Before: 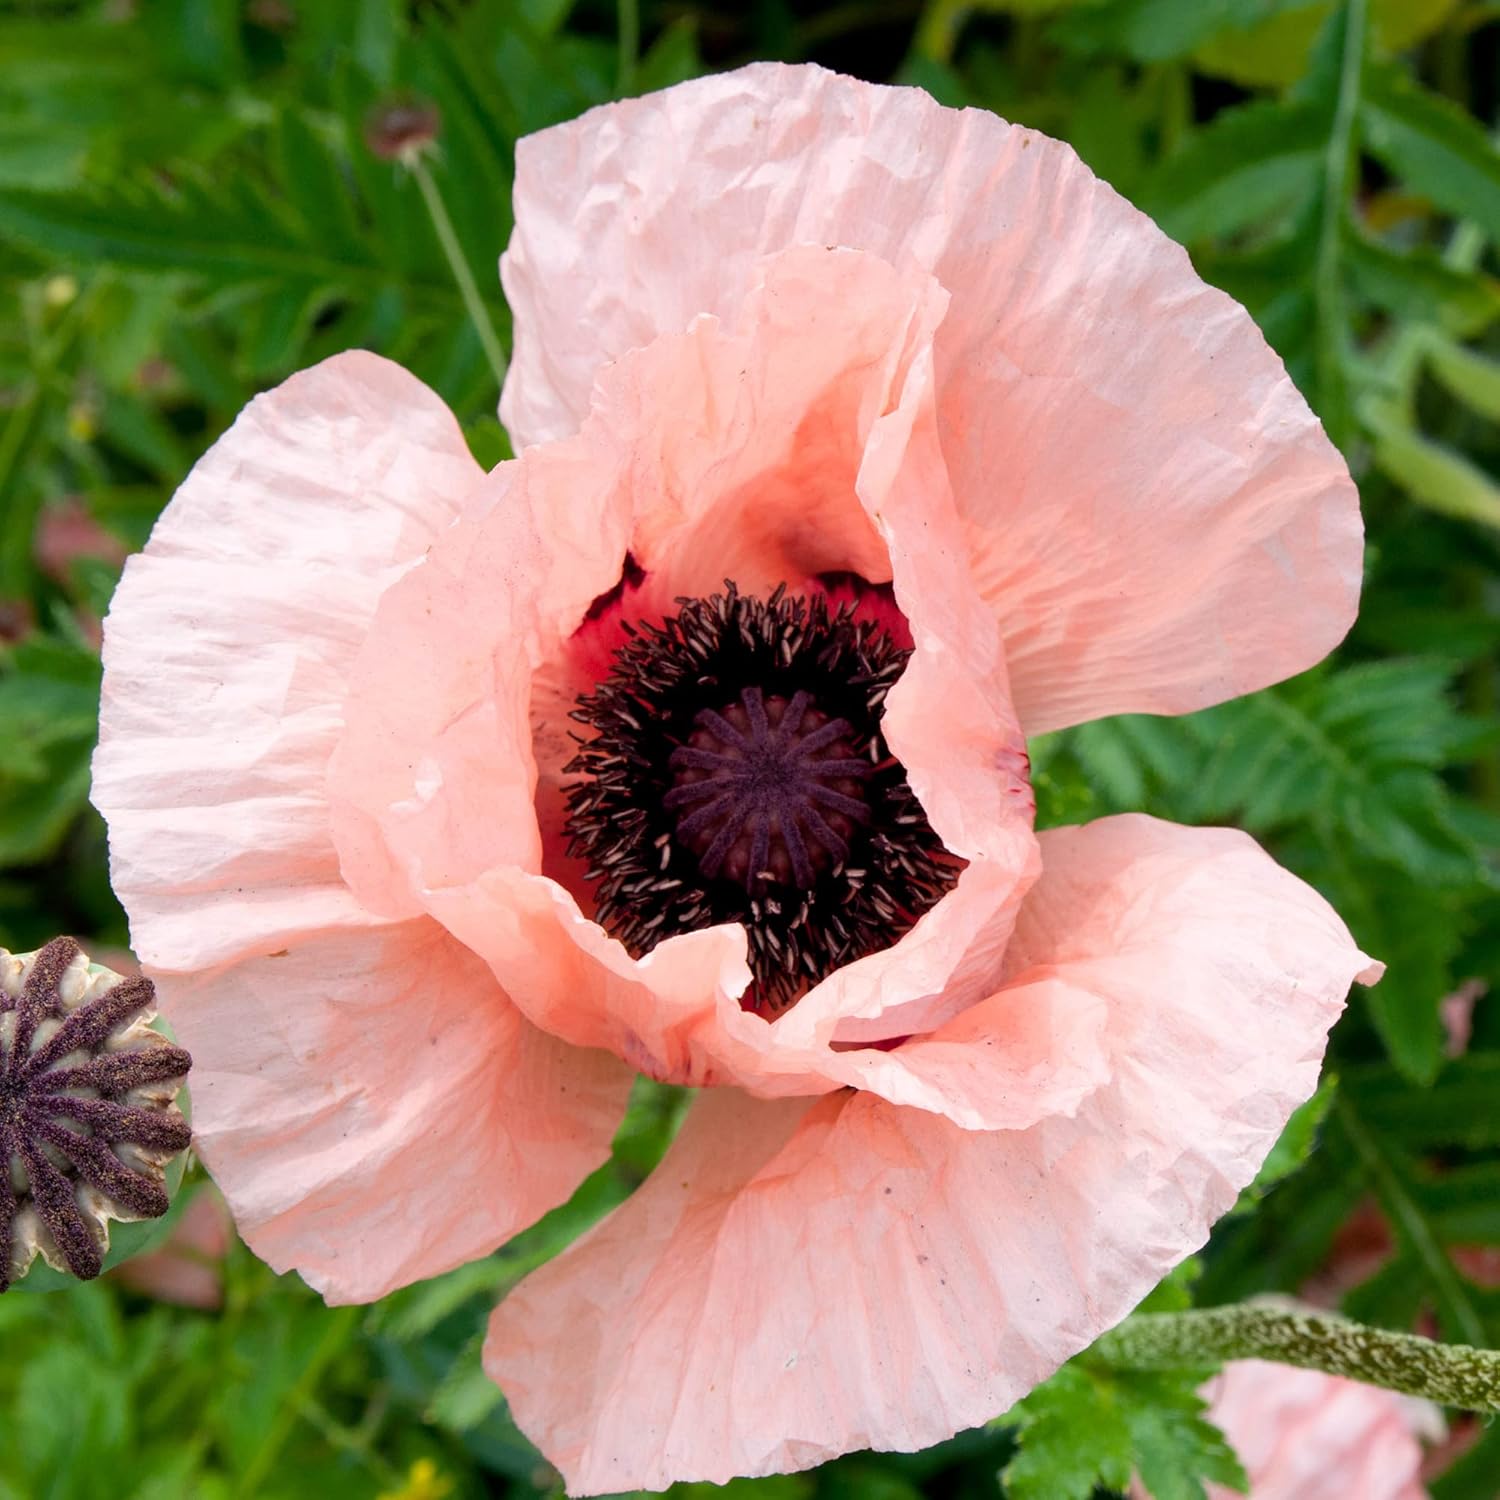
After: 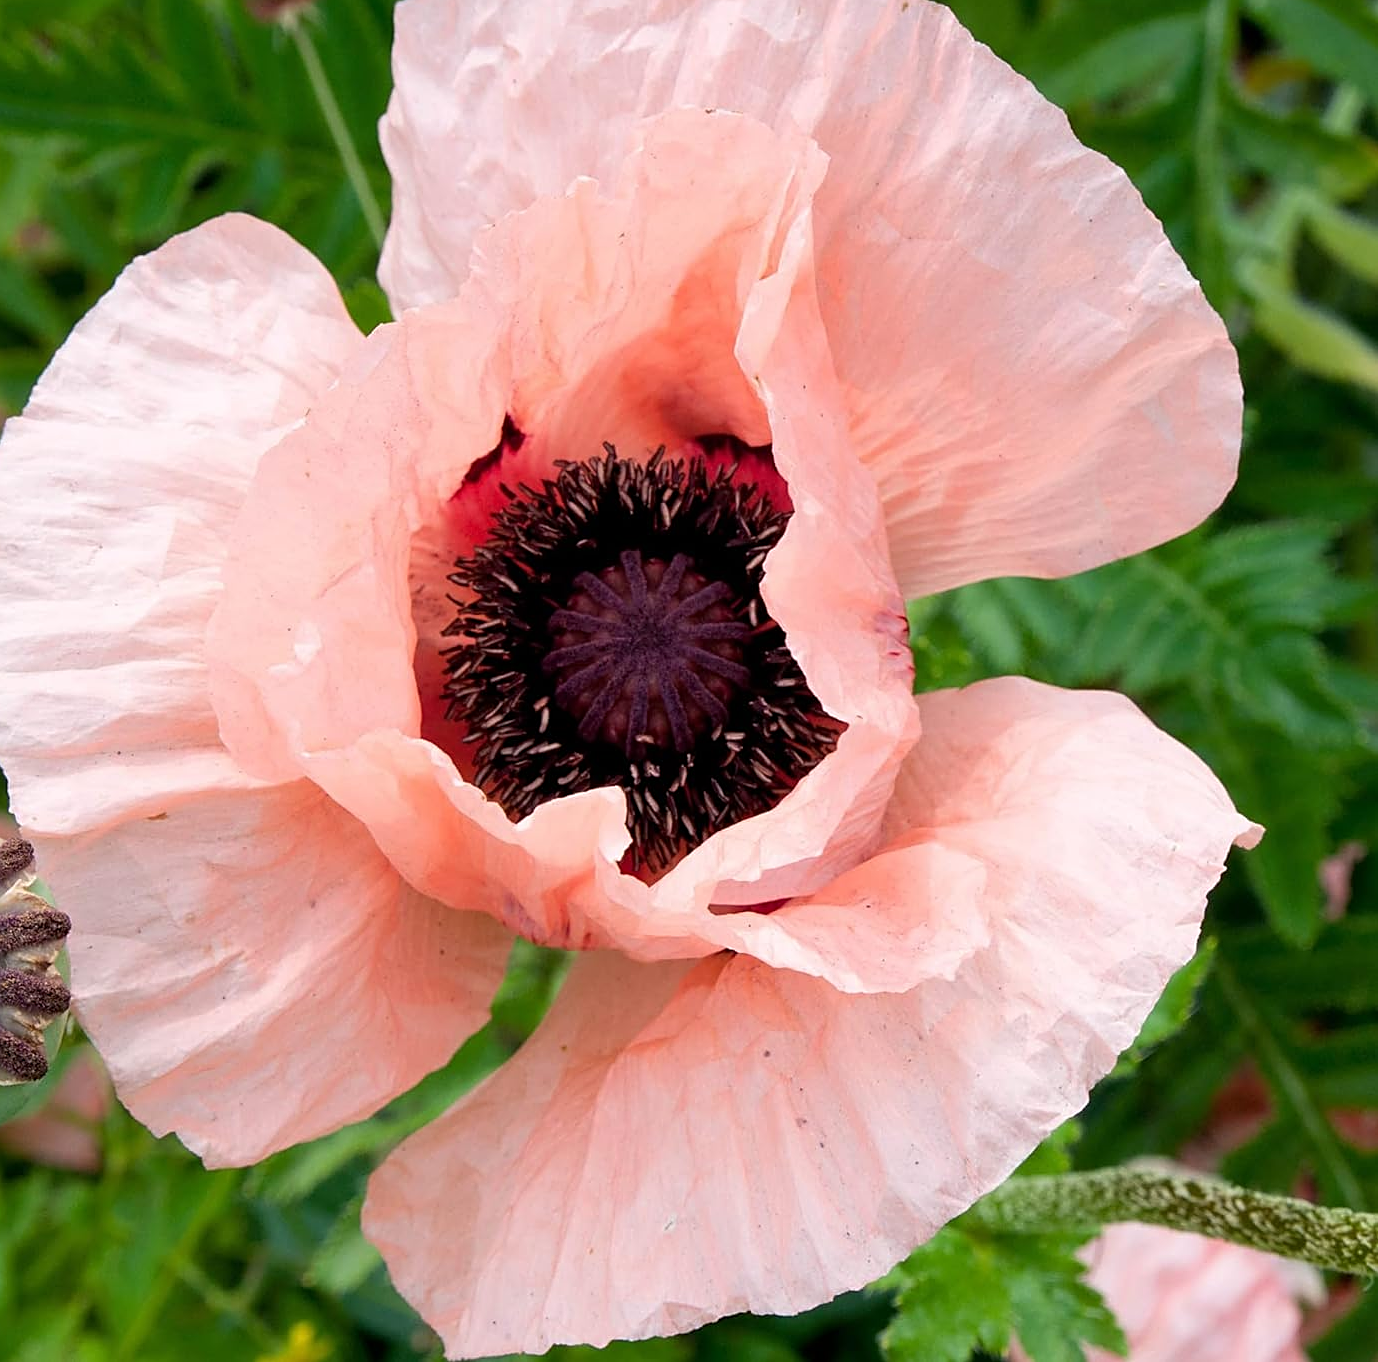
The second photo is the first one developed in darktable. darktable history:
crop and rotate: left 8.13%, top 9.191%
sharpen: on, module defaults
